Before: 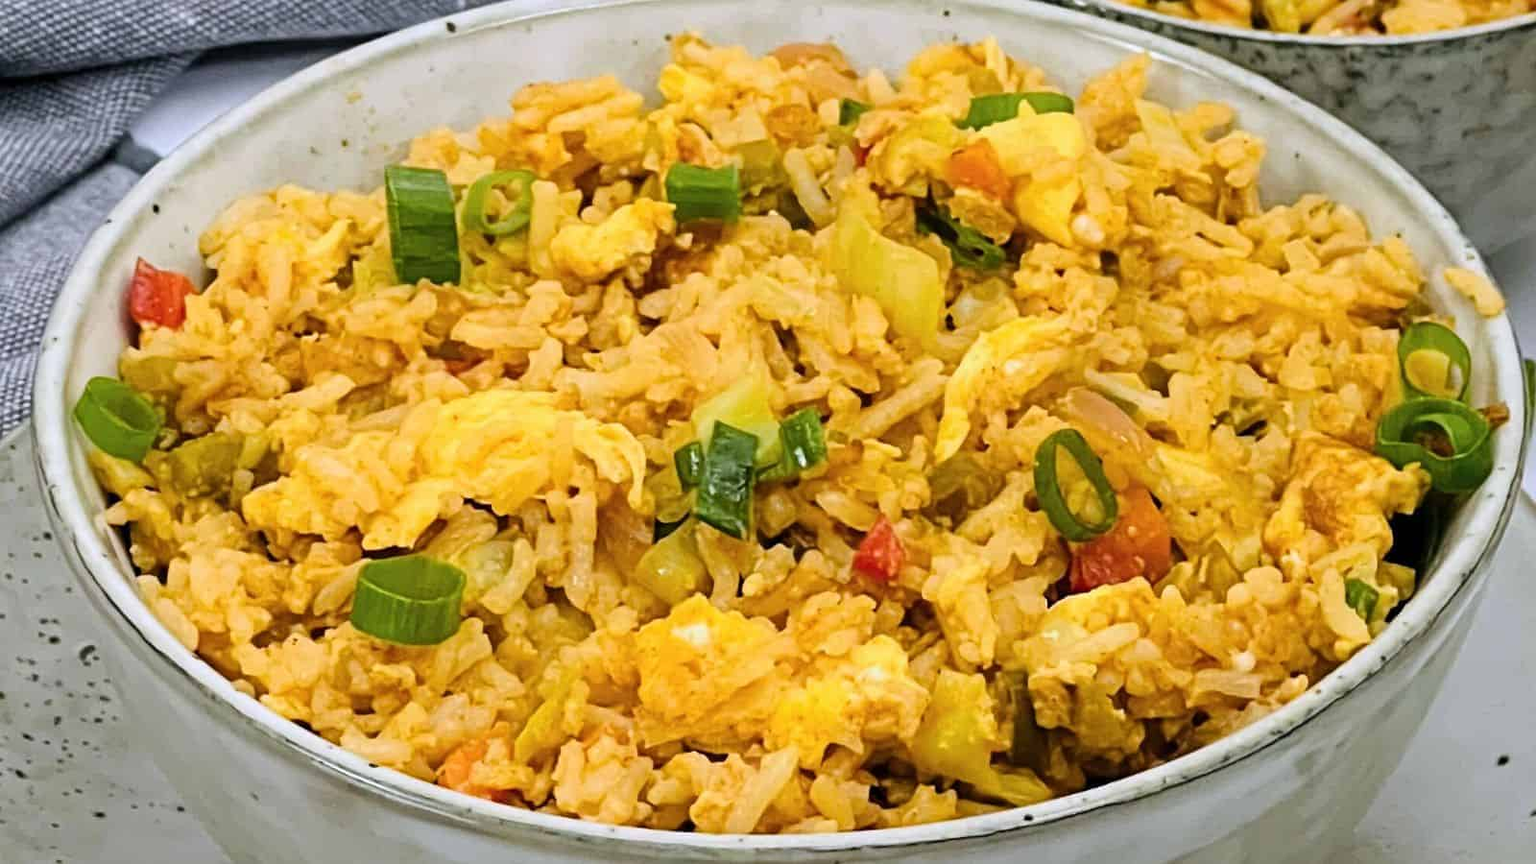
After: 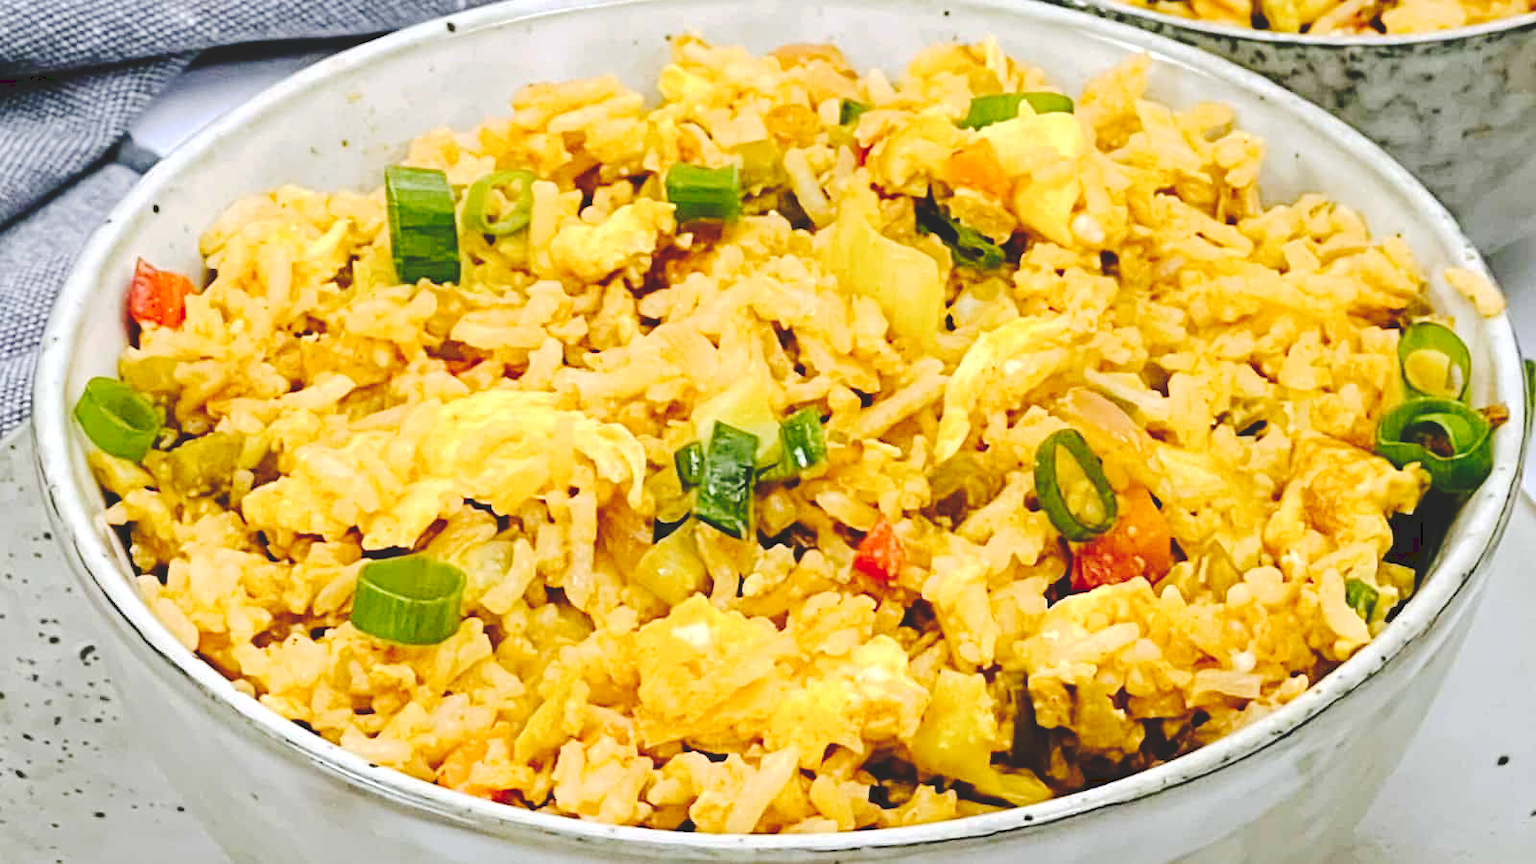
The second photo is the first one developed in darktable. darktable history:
tone curve: curves: ch0 [(0, 0) (0.003, 0.14) (0.011, 0.141) (0.025, 0.141) (0.044, 0.142) (0.069, 0.146) (0.1, 0.151) (0.136, 0.16) (0.177, 0.182) (0.224, 0.214) (0.277, 0.272) (0.335, 0.35) (0.399, 0.453) (0.468, 0.548) (0.543, 0.634) (0.623, 0.715) (0.709, 0.778) (0.801, 0.848) (0.898, 0.902) (1, 1)], preserve colors none
exposure: exposure 0.367 EV, compensate highlight preservation false
